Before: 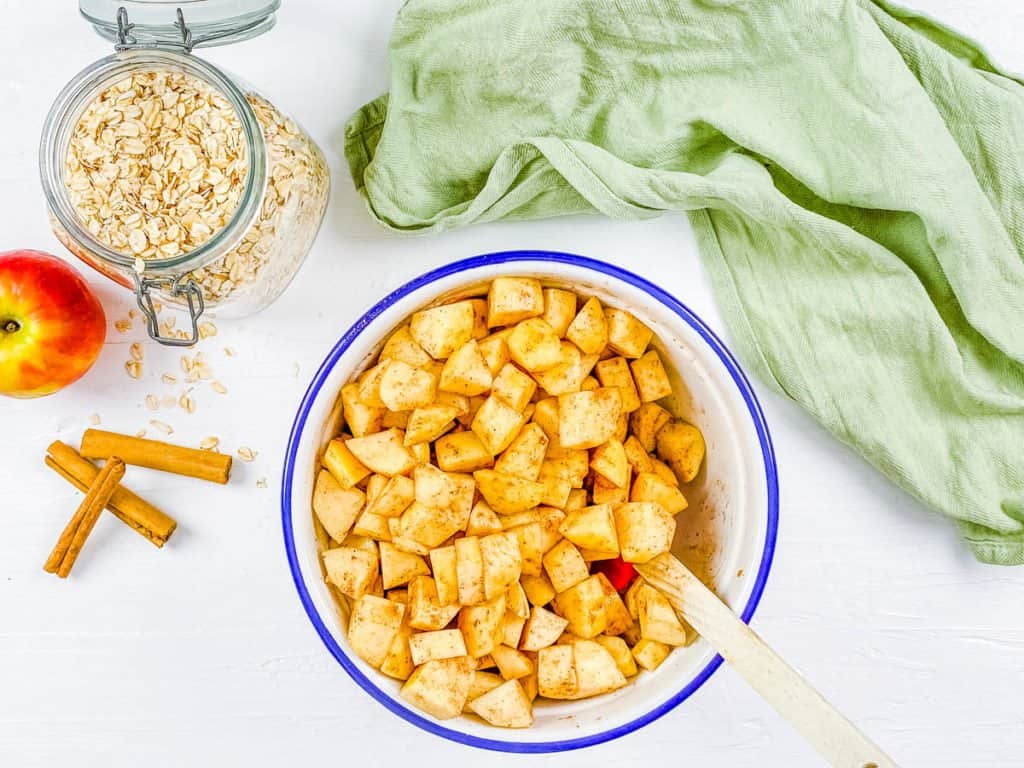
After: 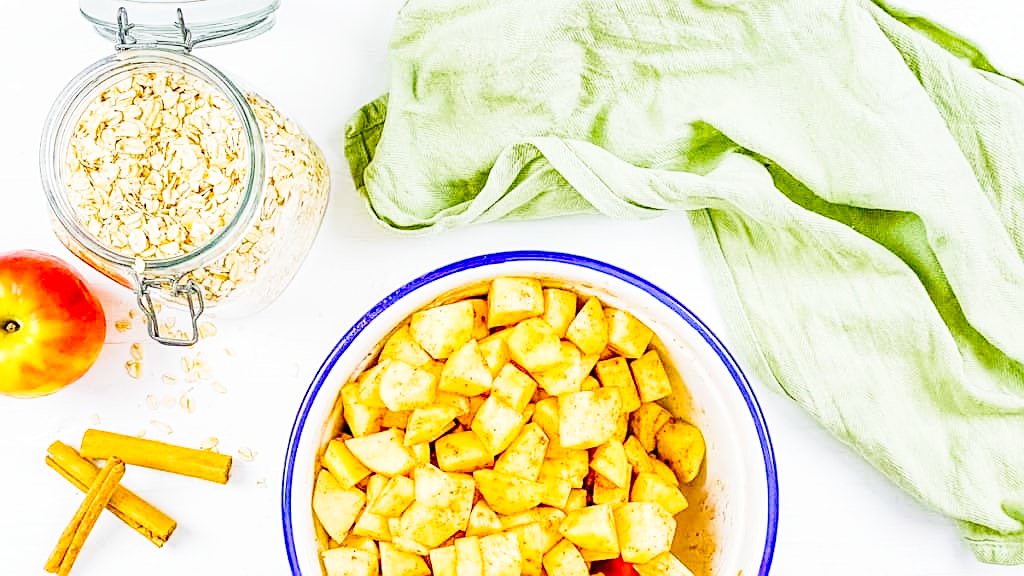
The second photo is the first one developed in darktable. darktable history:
sharpen: on, module defaults
crop: bottom 24.985%
color balance rgb: perceptual saturation grading › global saturation 0.557%, perceptual brilliance grading › global brilliance 2.901%, perceptual brilliance grading › highlights -2.472%, perceptual brilliance grading › shadows 3.391%, global vibrance 20%
base curve: curves: ch0 [(0, 0) (0.028, 0.03) (0.121, 0.232) (0.46, 0.748) (0.859, 0.968) (1, 1)], preserve colors none
